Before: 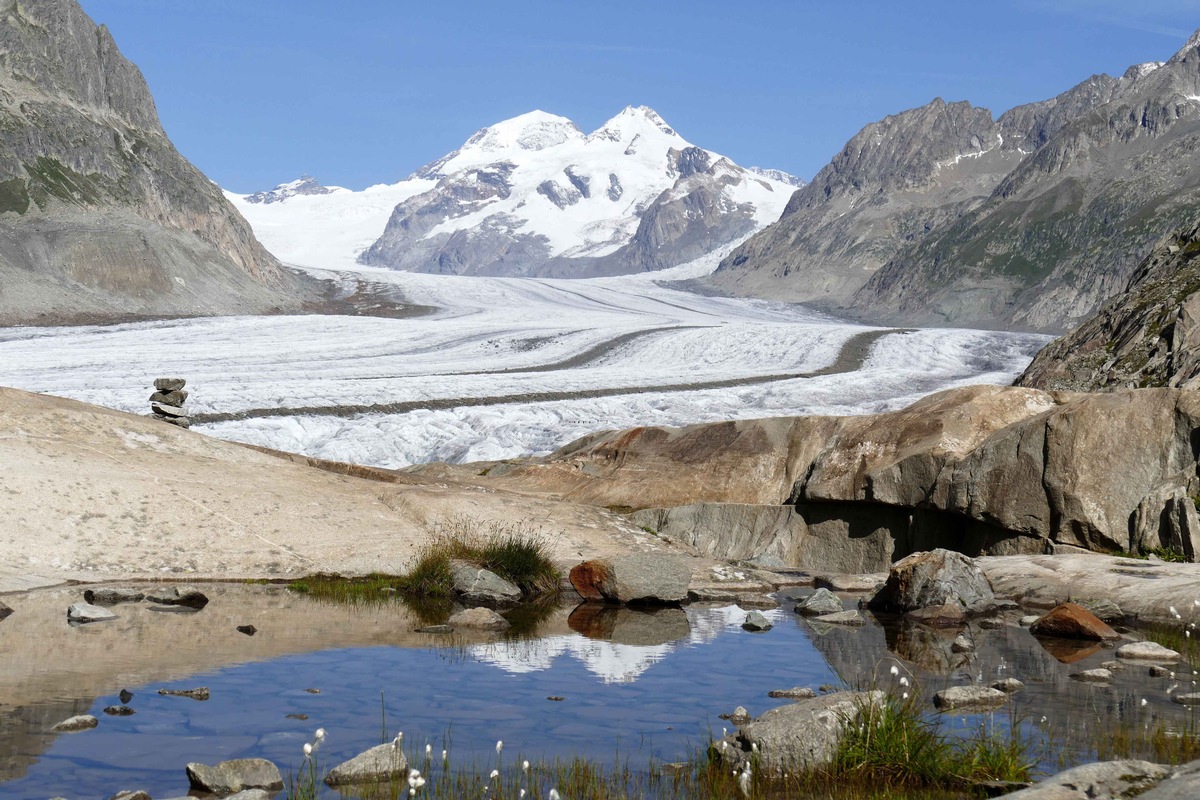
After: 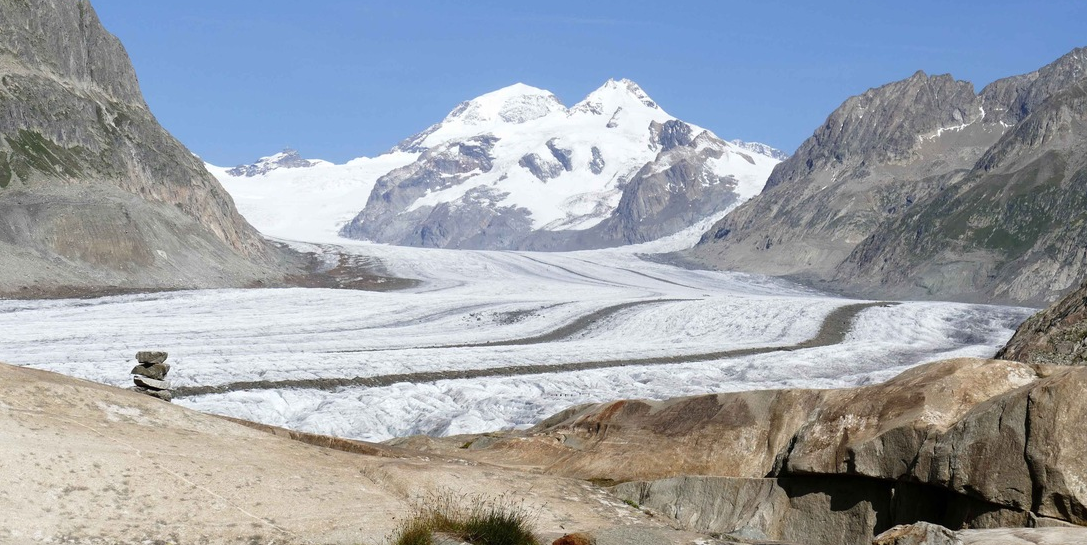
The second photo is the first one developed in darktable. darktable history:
crop: left 1.57%, top 3.4%, right 7.763%, bottom 28.439%
